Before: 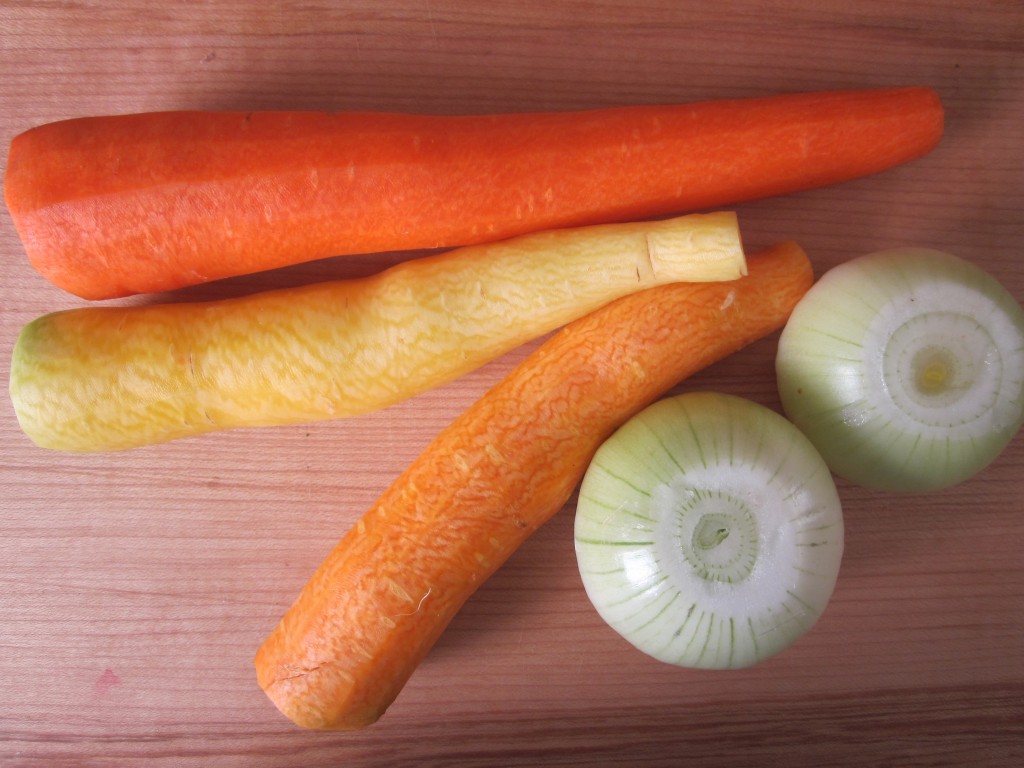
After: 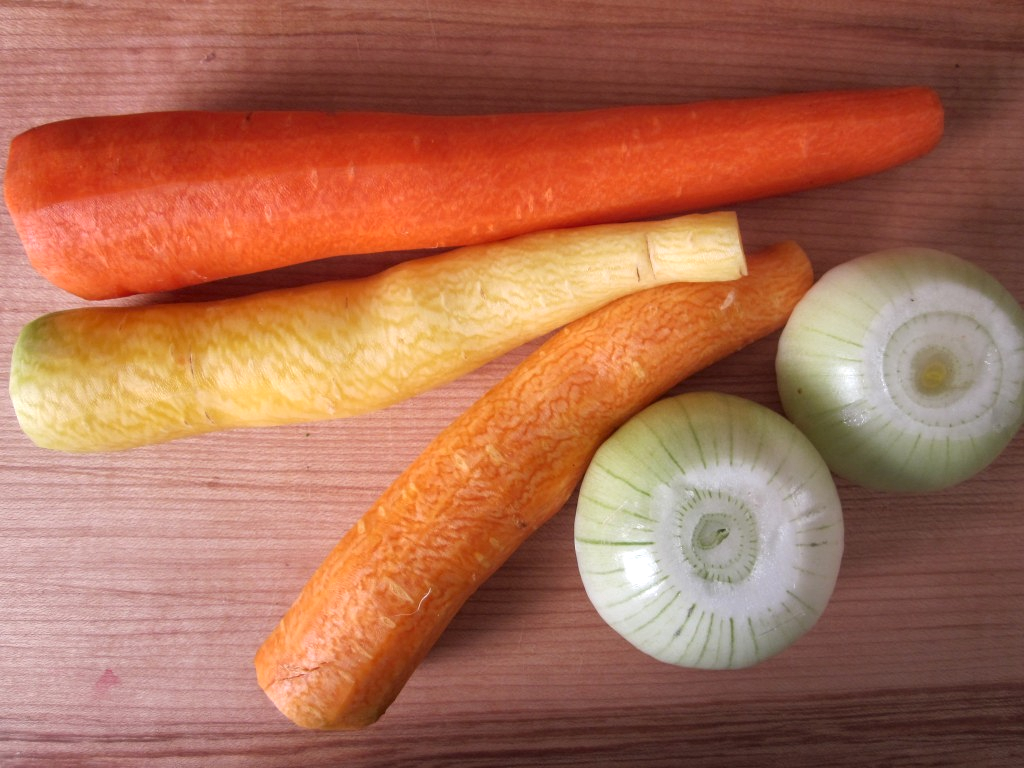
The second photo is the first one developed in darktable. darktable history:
local contrast: highlights 61%, detail 143%, midtone range 0.426
